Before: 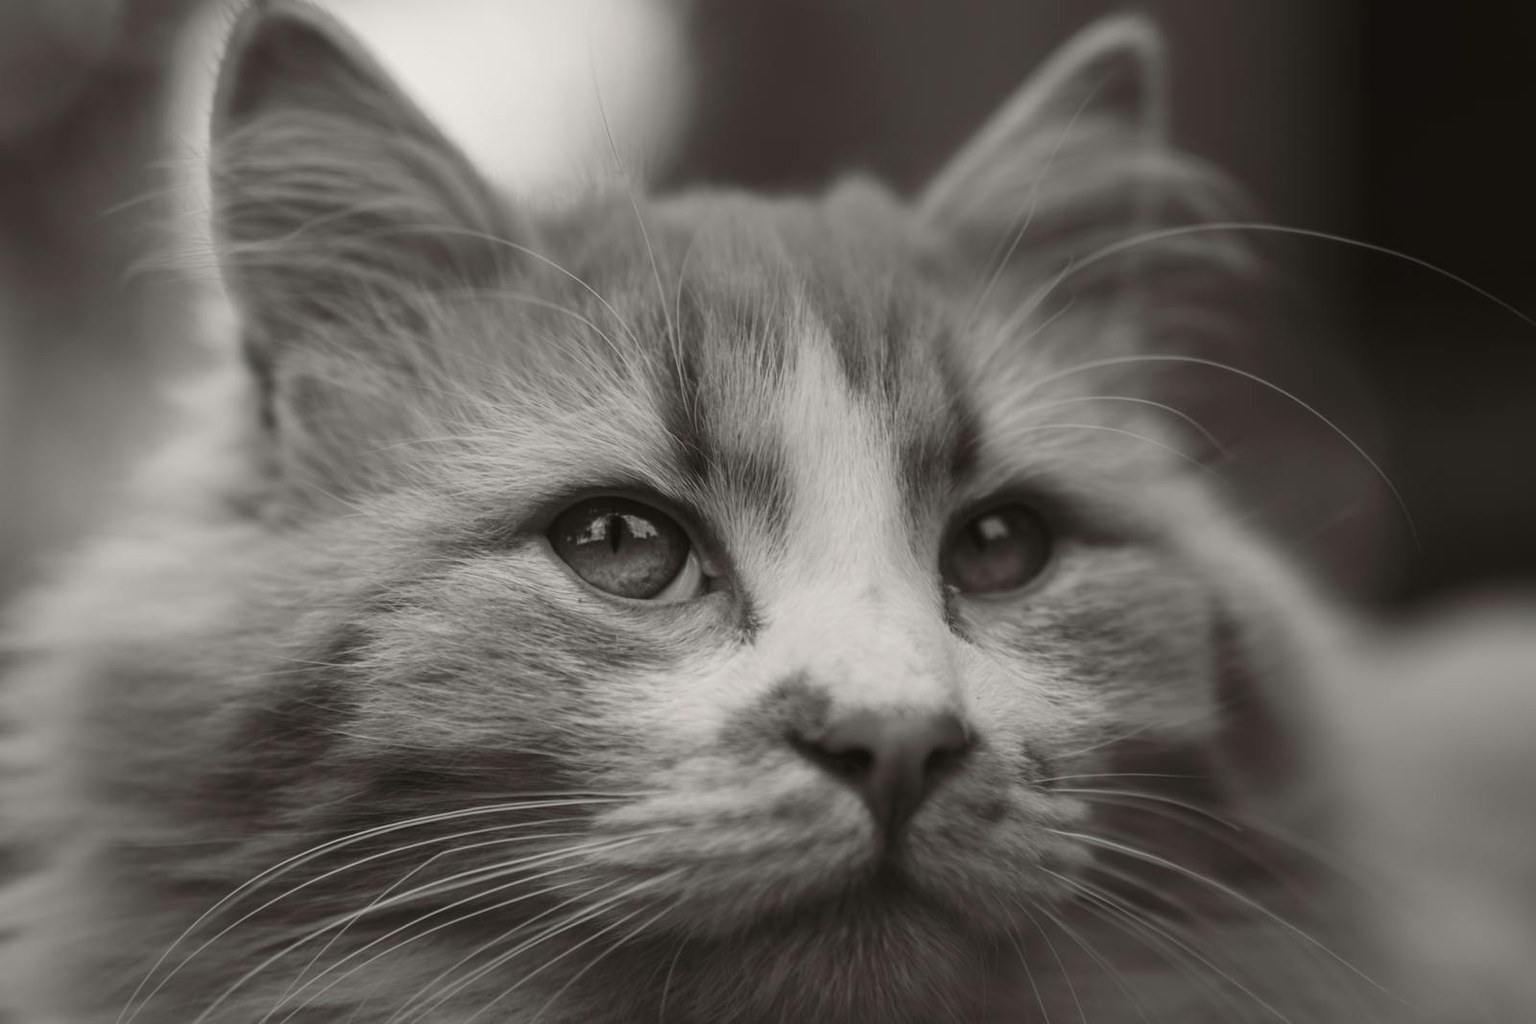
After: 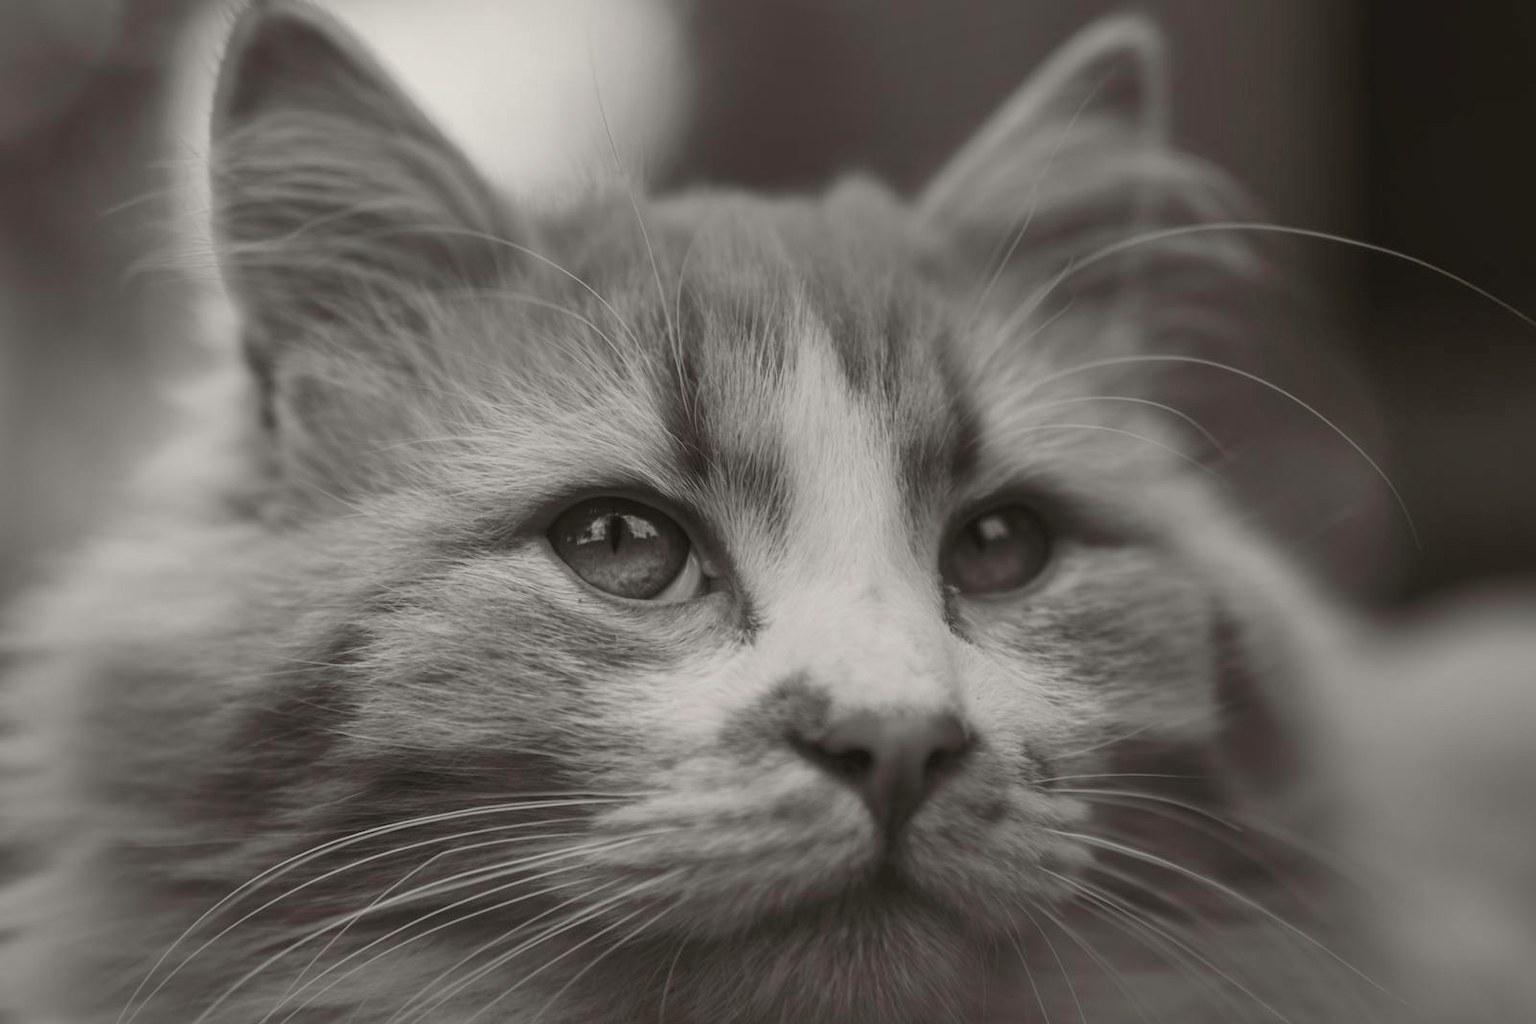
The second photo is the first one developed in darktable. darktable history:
shadows and highlights: highlights color adjustment 88.98%
